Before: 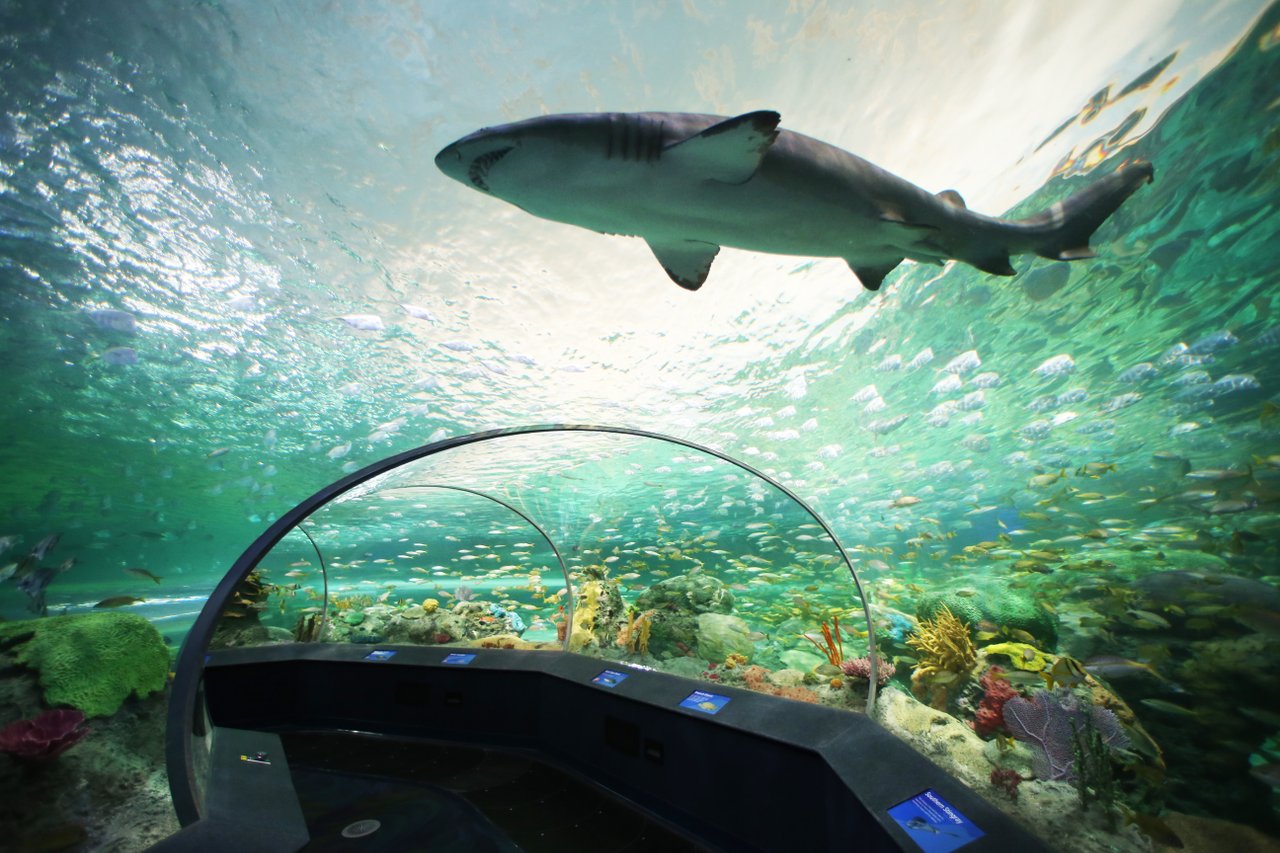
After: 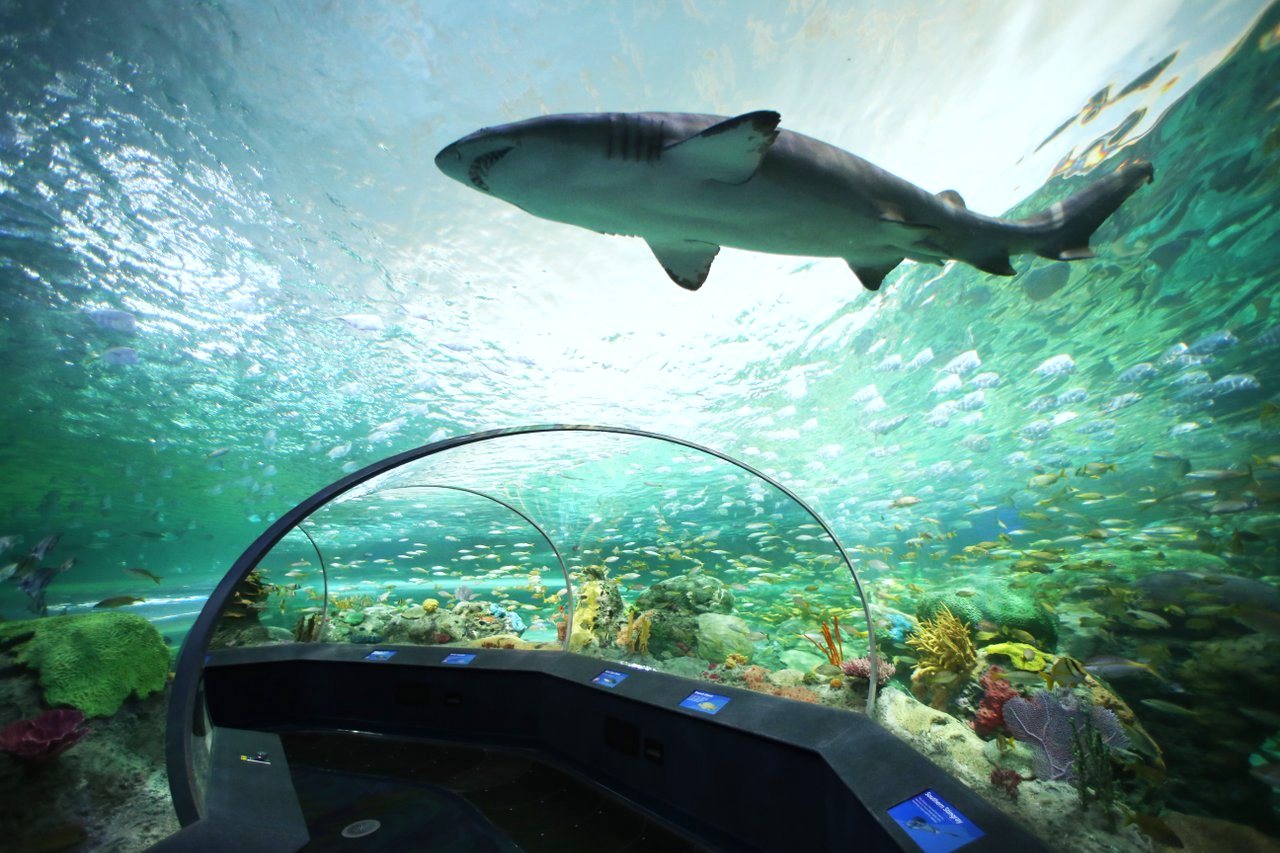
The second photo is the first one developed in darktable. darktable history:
white balance: red 0.925, blue 1.046
levels: levels [0, 0.476, 0.951]
